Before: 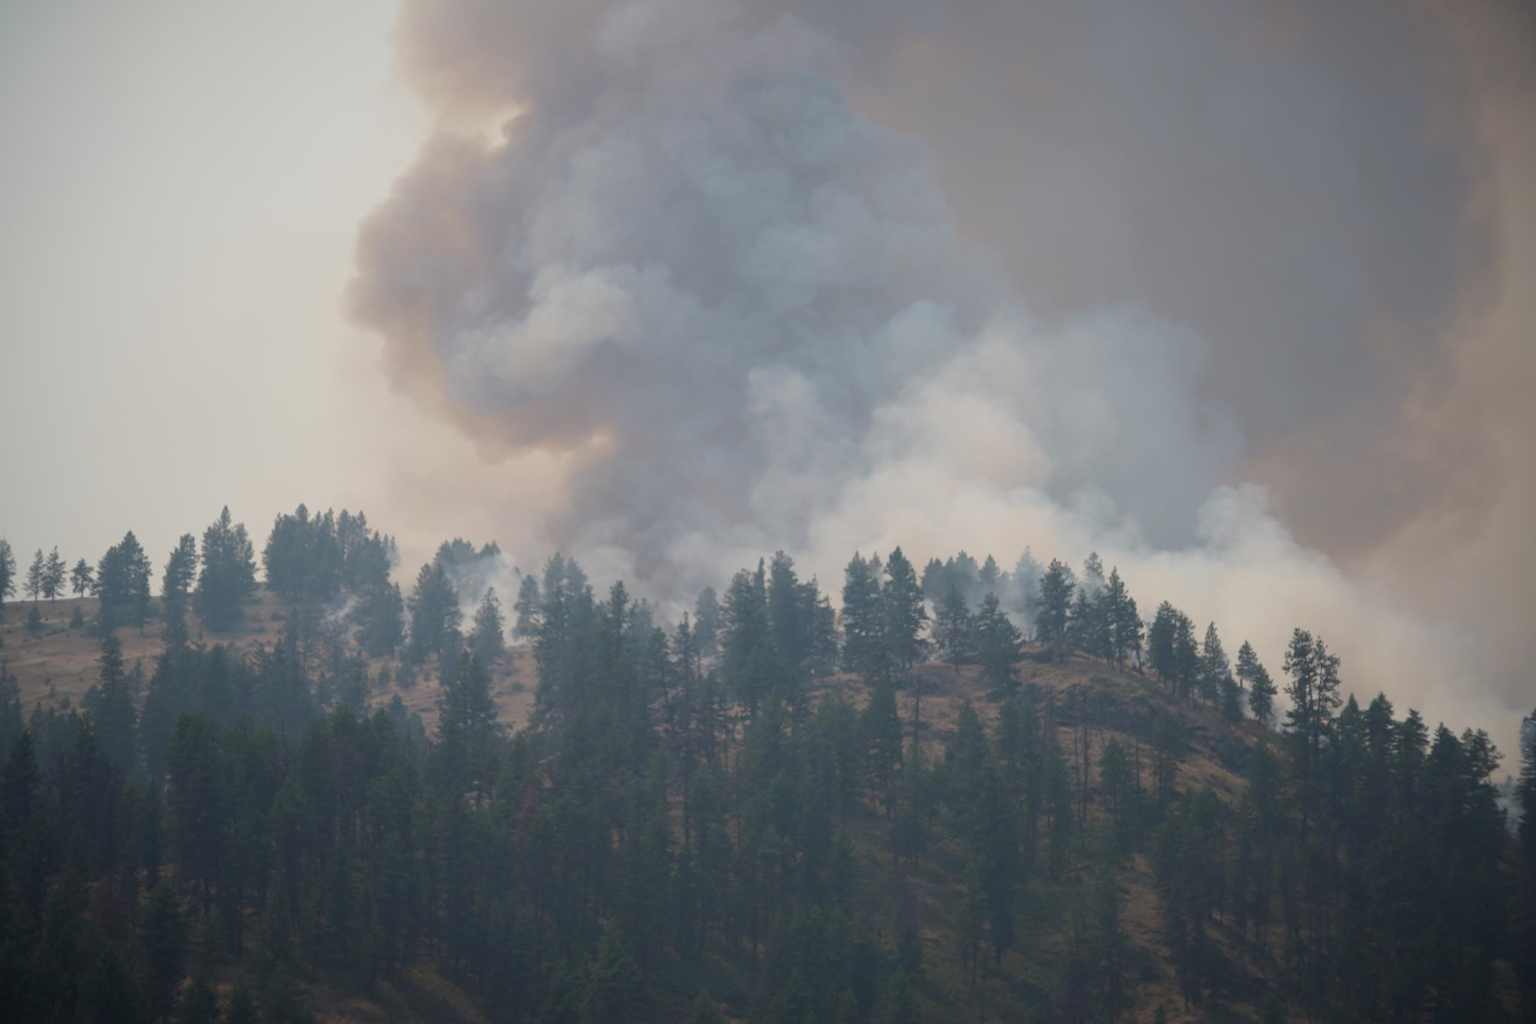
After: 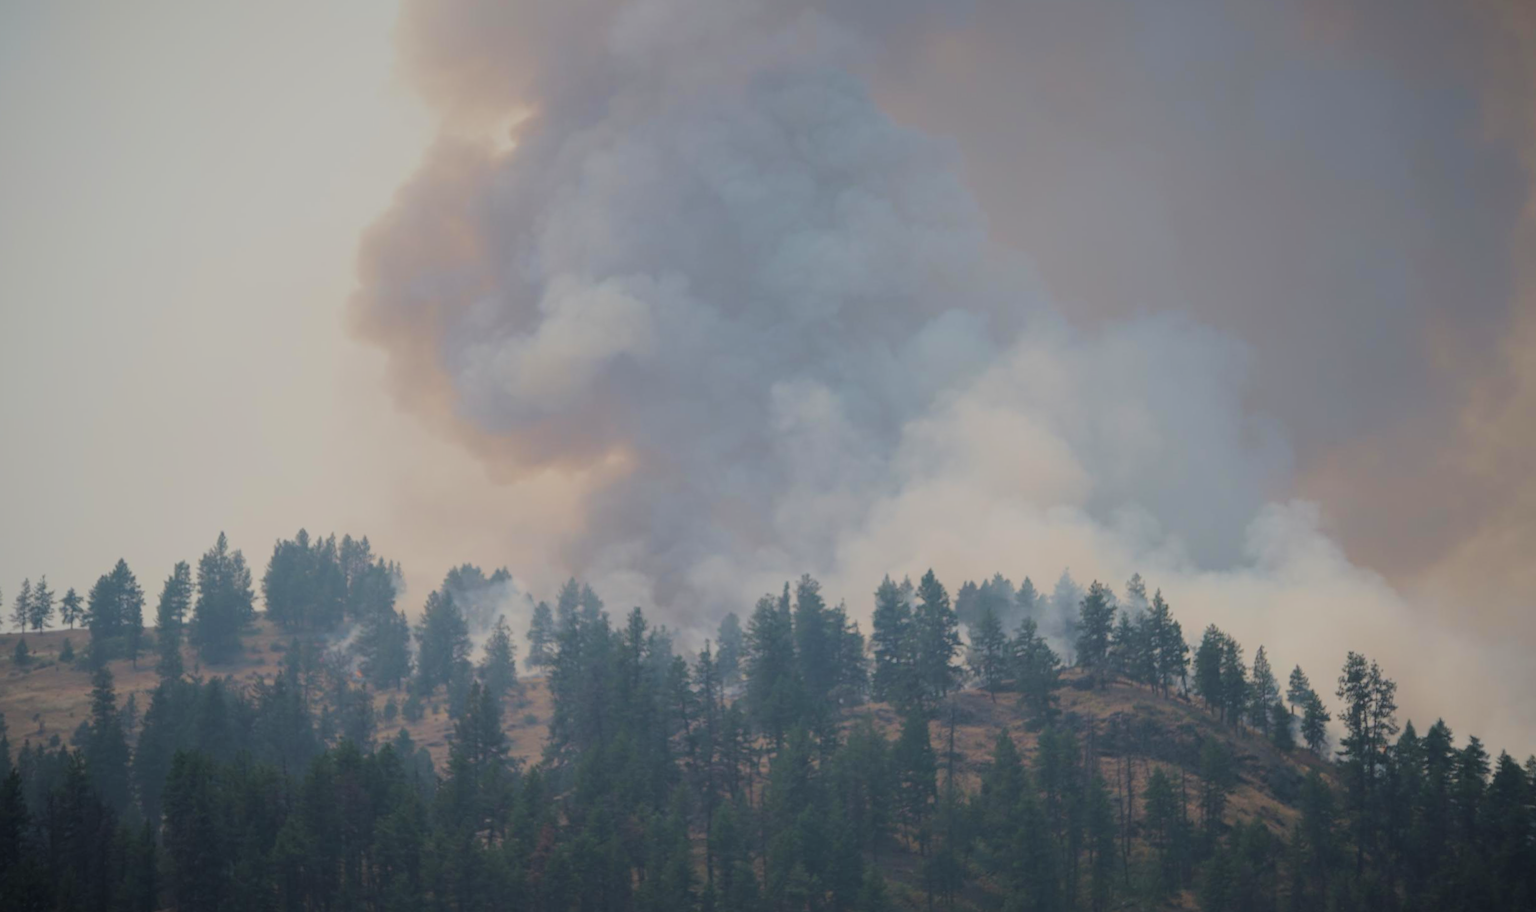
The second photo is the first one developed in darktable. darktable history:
filmic rgb: black relative exposure -7.65 EV, white relative exposure 4.56 EV, hardness 3.61, add noise in highlights 0.002, preserve chrominance luminance Y, color science v3 (2019), use custom middle-gray values true, contrast in highlights soft
crop and rotate: angle 0.437°, left 0.425%, right 3.489%, bottom 14.323%
velvia: on, module defaults
